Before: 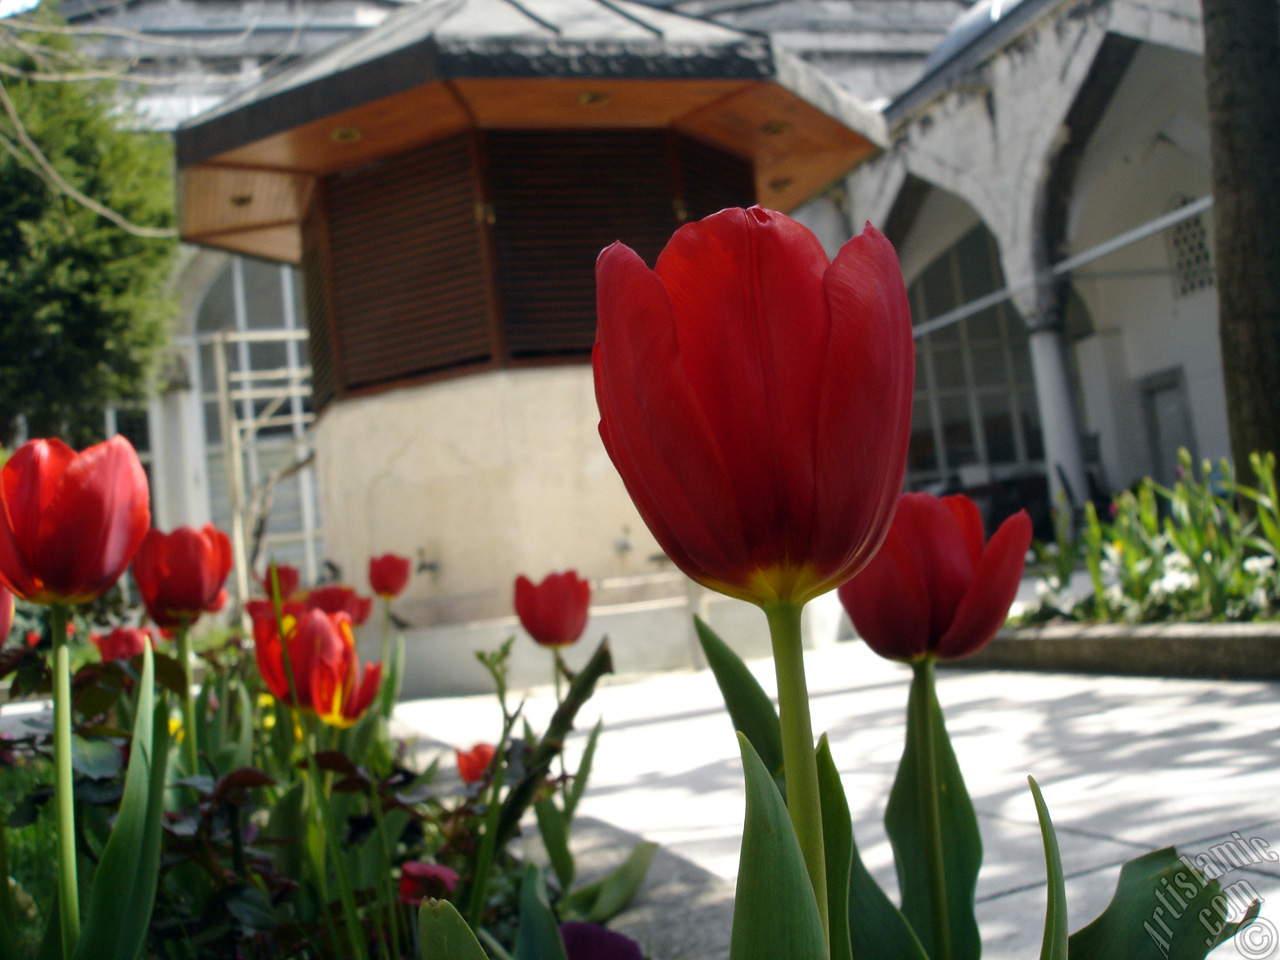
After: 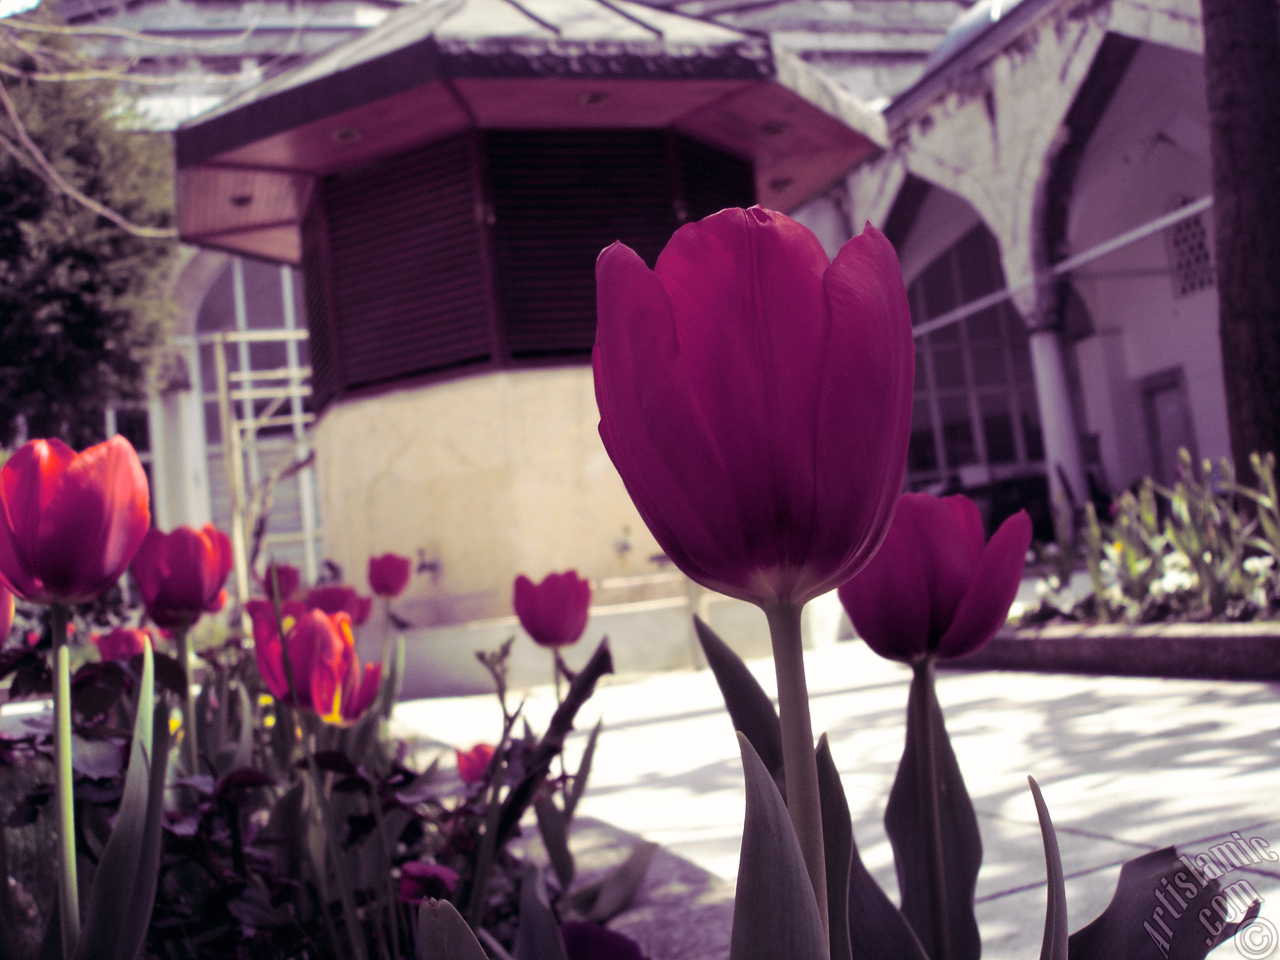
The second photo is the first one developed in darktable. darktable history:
split-toning: shadows › hue 277.2°, shadows › saturation 0.74
contrast brightness saturation: contrast 0.1, brightness 0.02, saturation 0.02
color balance: lift [0.998, 0.998, 1.001, 1.002], gamma [0.995, 1.025, 0.992, 0.975], gain [0.995, 1.02, 0.997, 0.98]
